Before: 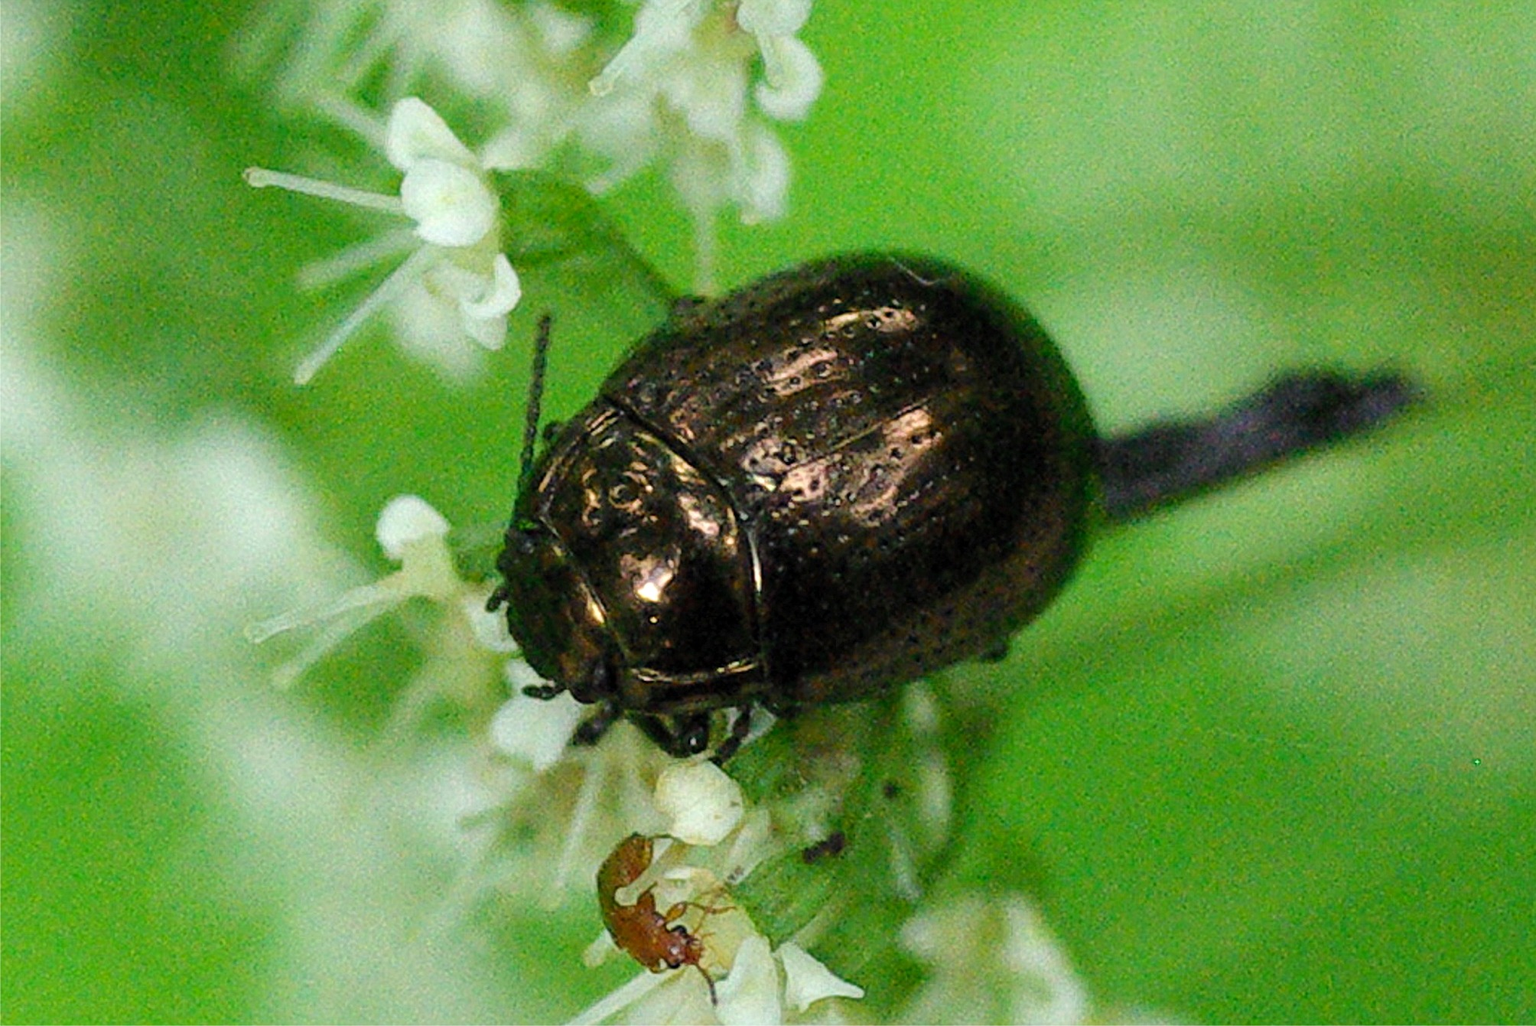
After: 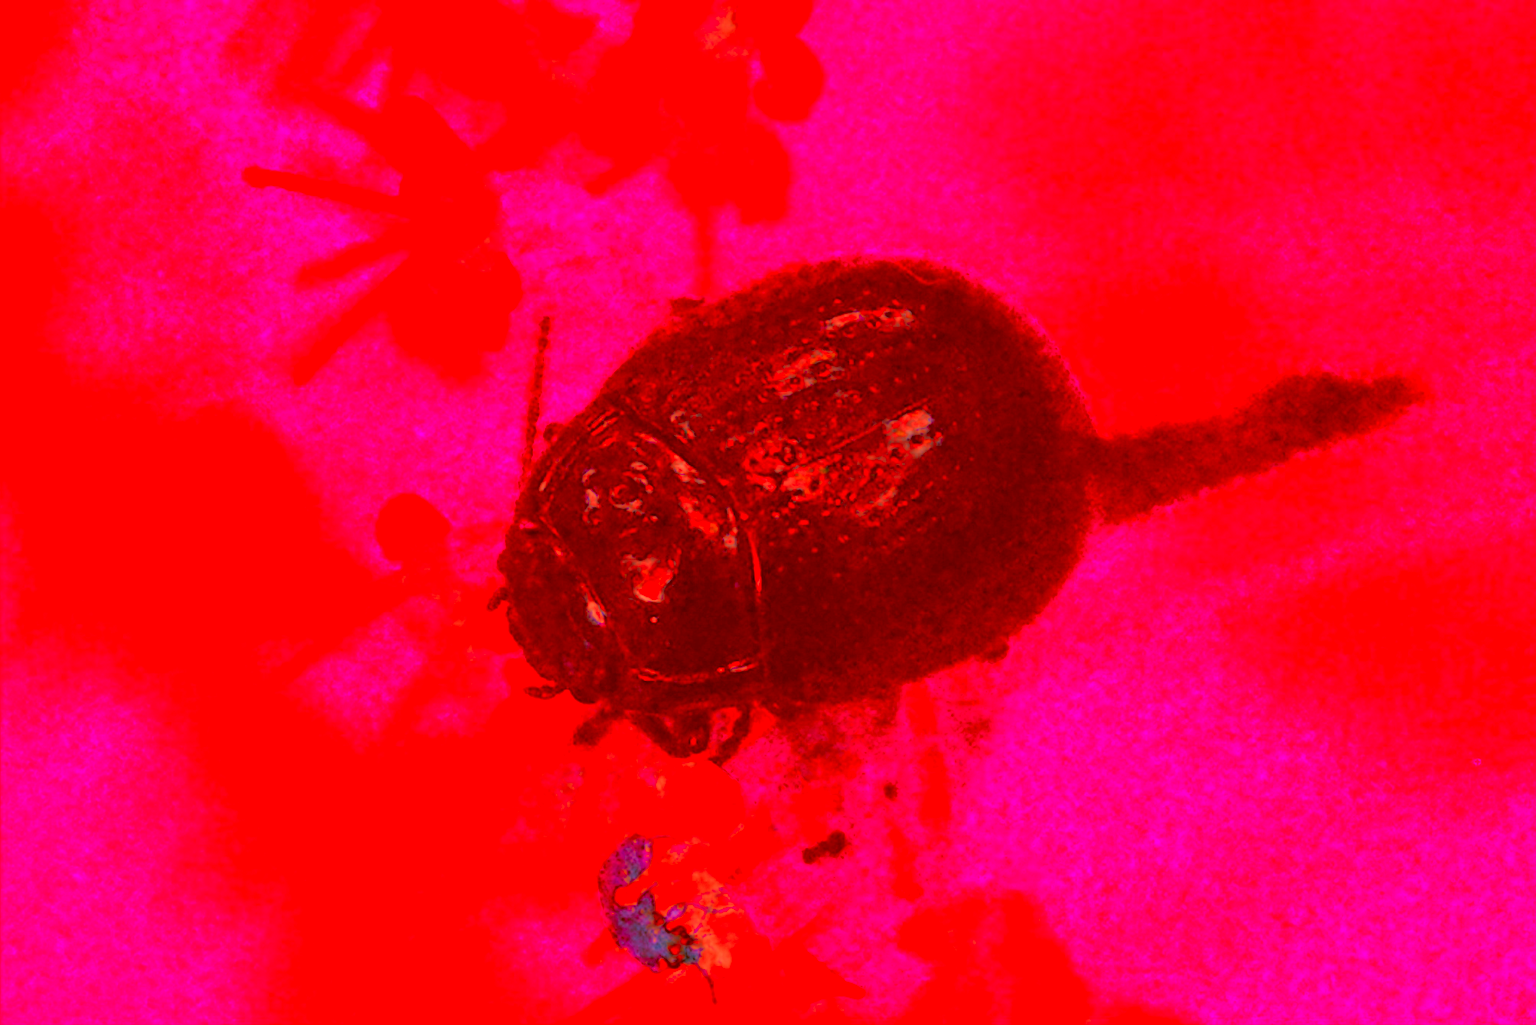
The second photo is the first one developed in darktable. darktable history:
color balance rgb: shadows lift › chroma 1%, shadows lift › hue 113°, highlights gain › chroma 0.2%, highlights gain › hue 333°, perceptual saturation grading › global saturation 20%, perceptual saturation grading › highlights -50%, perceptual saturation grading › shadows 25%, contrast -20%
color zones: curves: ch0 [(0, 0.5) (0.125, 0.4) (0.25, 0.5) (0.375, 0.4) (0.5, 0.4) (0.625, 0.35) (0.75, 0.35) (0.875, 0.5)]; ch1 [(0, 0.35) (0.125, 0.45) (0.25, 0.35) (0.375, 0.35) (0.5, 0.35) (0.625, 0.35) (0.75, 0.45) (0.875, 0.35)]; ch2 [(0, 0.6) (0.125, 0.5) (0.25, 0.5) (0.375, 0.6) (0.5, 0.6) (0.625, 0.5) (0.75, 0.5) (0.875, 0.5)]
color correction: highlights a* -39.68, highlights b* -40, shadows a* -40, shadows b* -40, saturation -3
